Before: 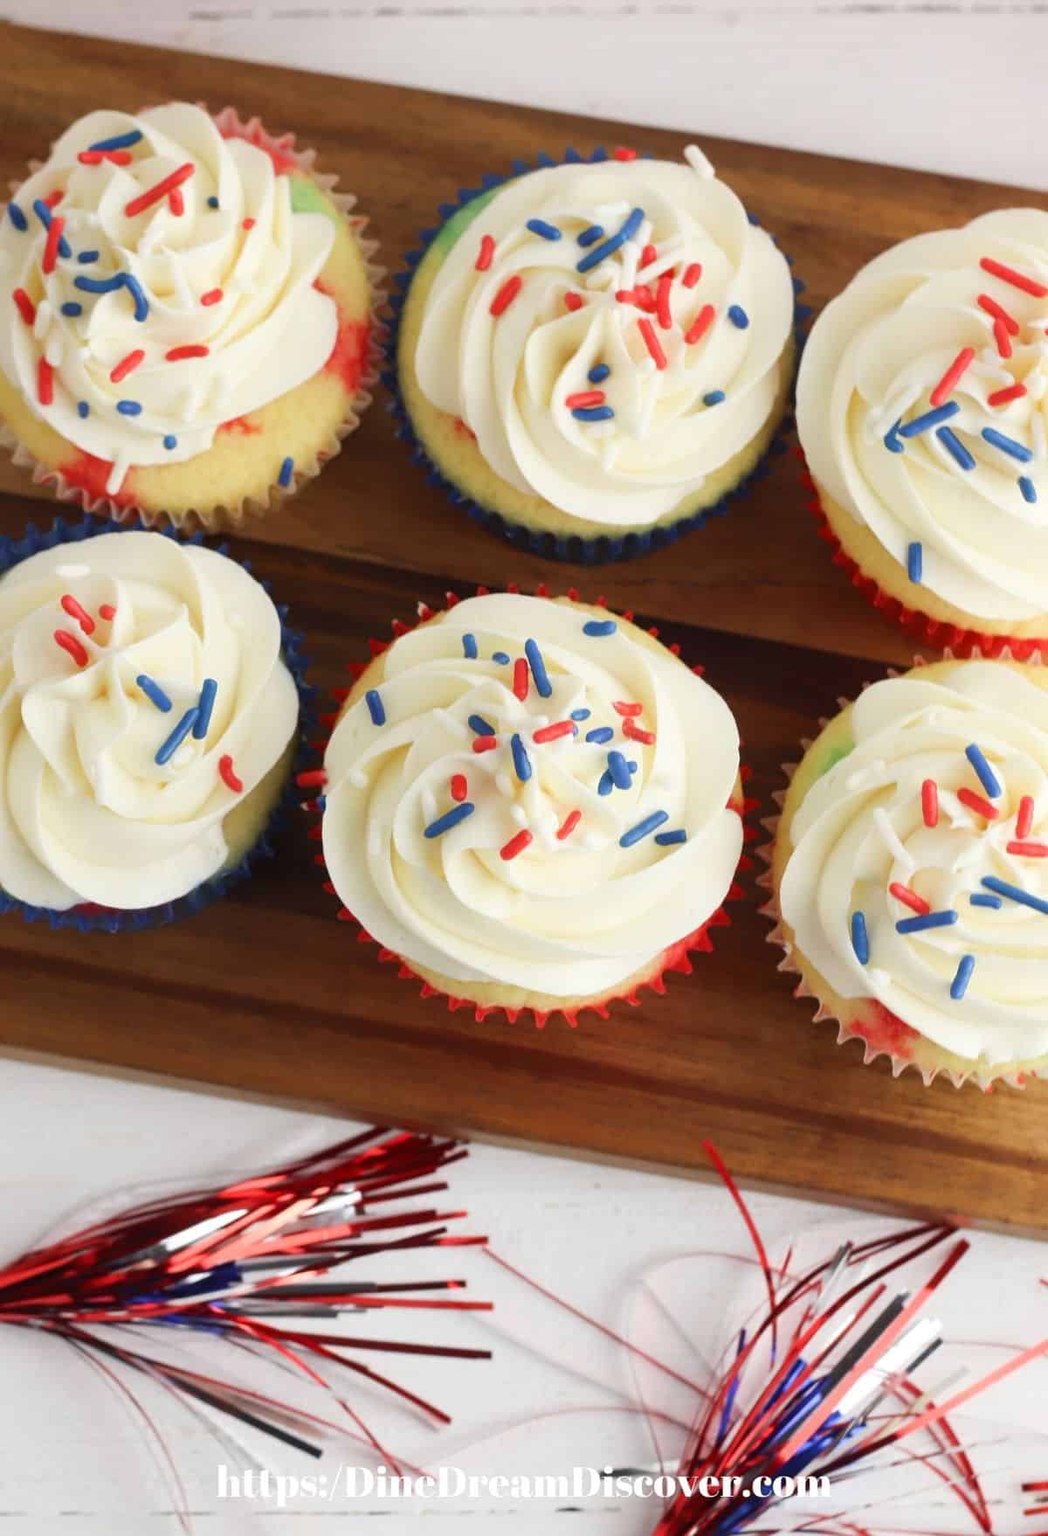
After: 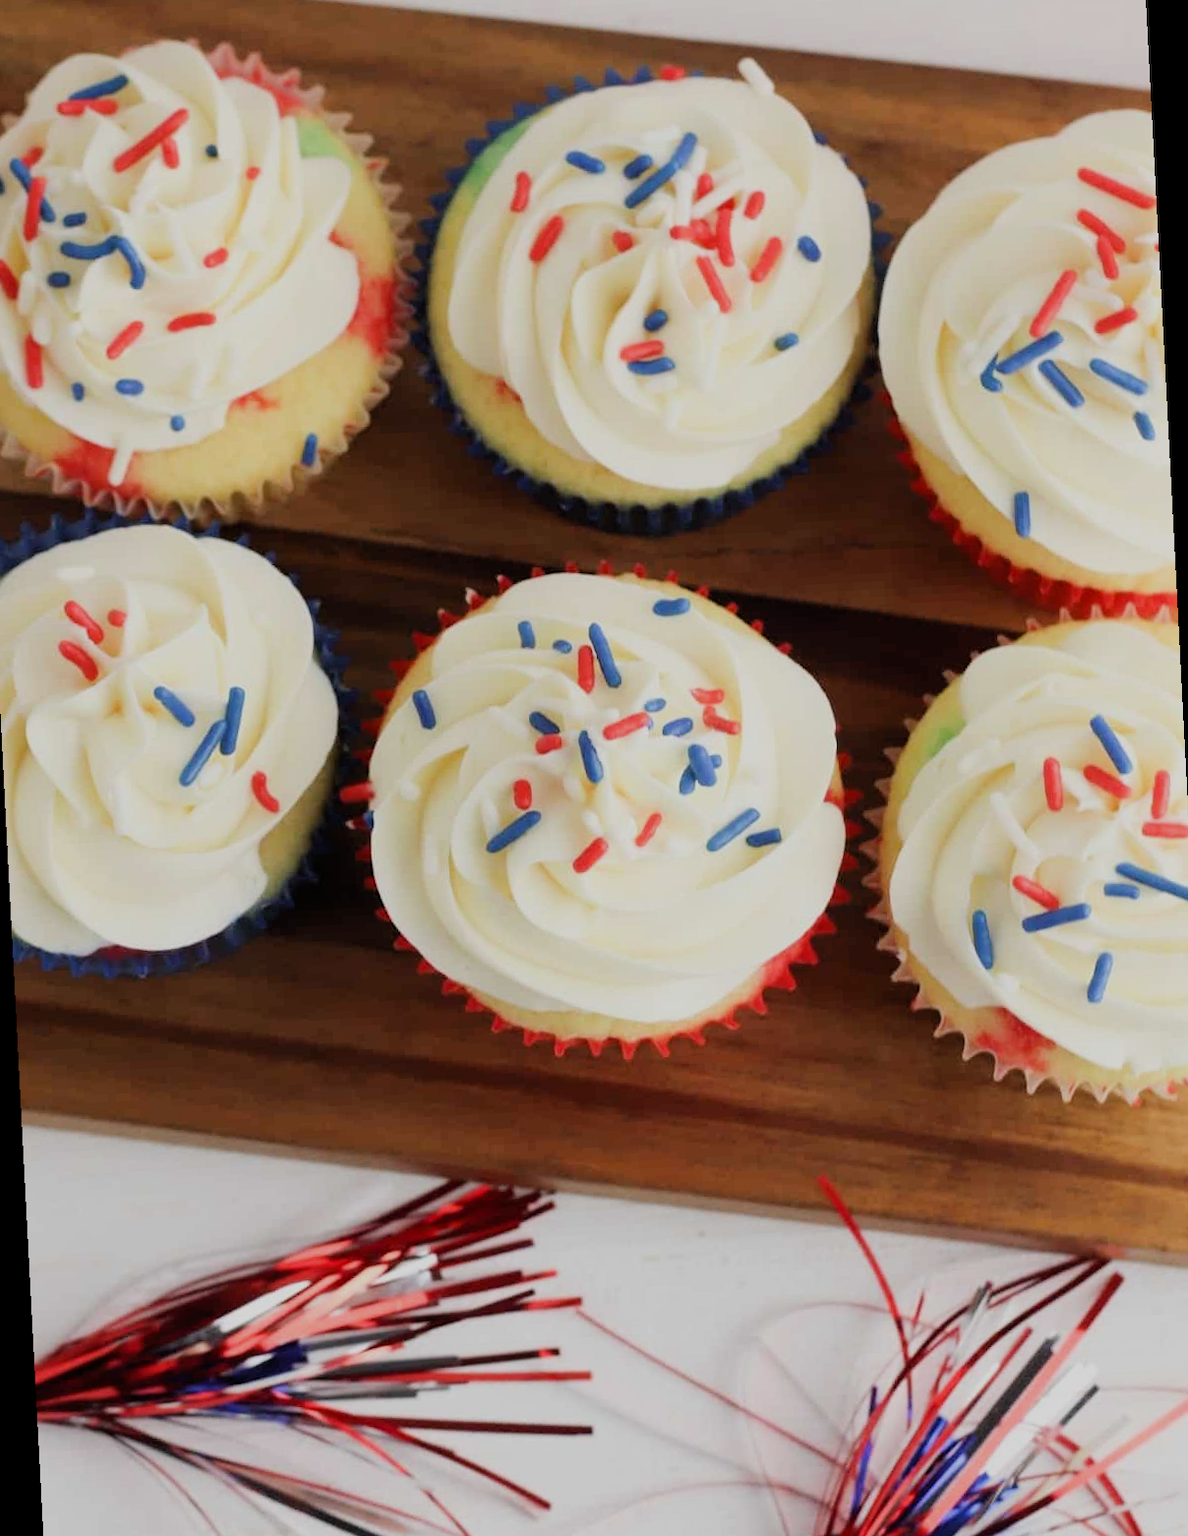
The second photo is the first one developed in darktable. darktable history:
rotate and perspective: rotation -3°, crop left 0.031, crop right 0.968, crop top 0.07, crop bottom 0.93
filmic rgb: black relative exposure -7.65 EV, white relative exposure 4.56 EV, hardness 3.61
